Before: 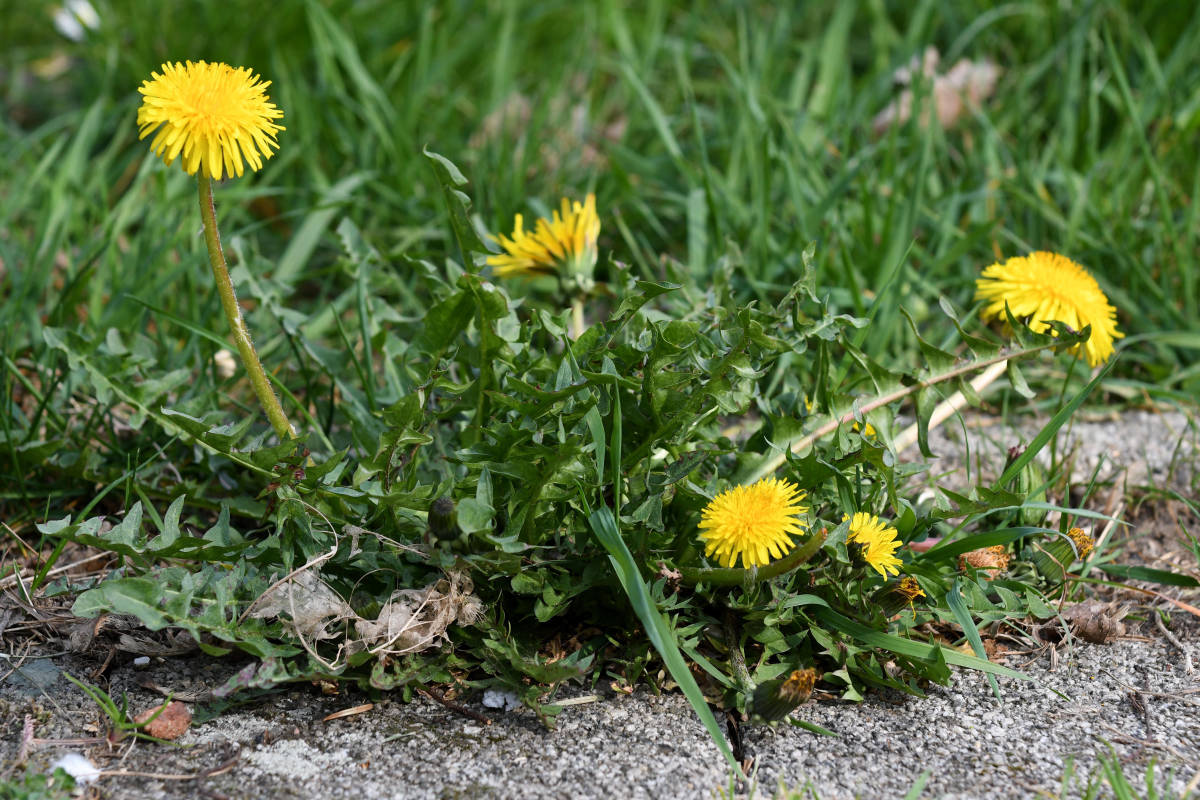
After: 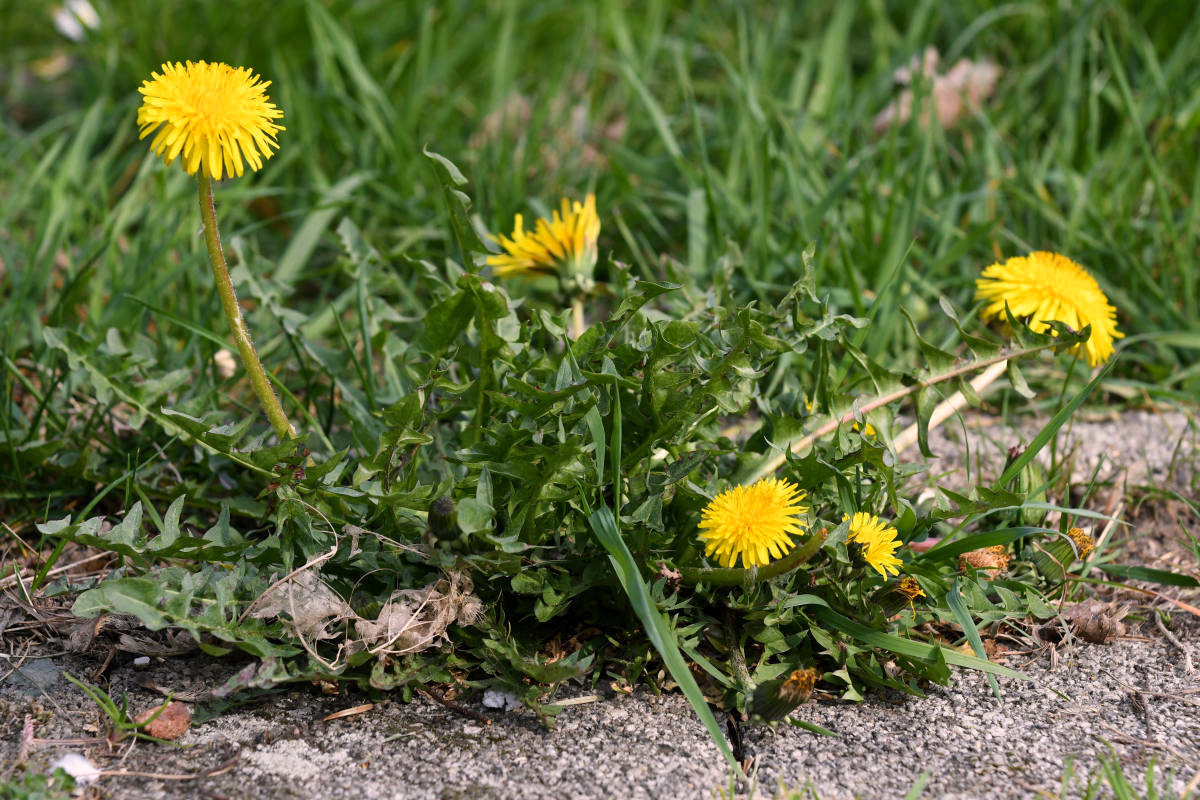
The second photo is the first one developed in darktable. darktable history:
color correction: highlights a* 7.34, highlights b* 4.37
